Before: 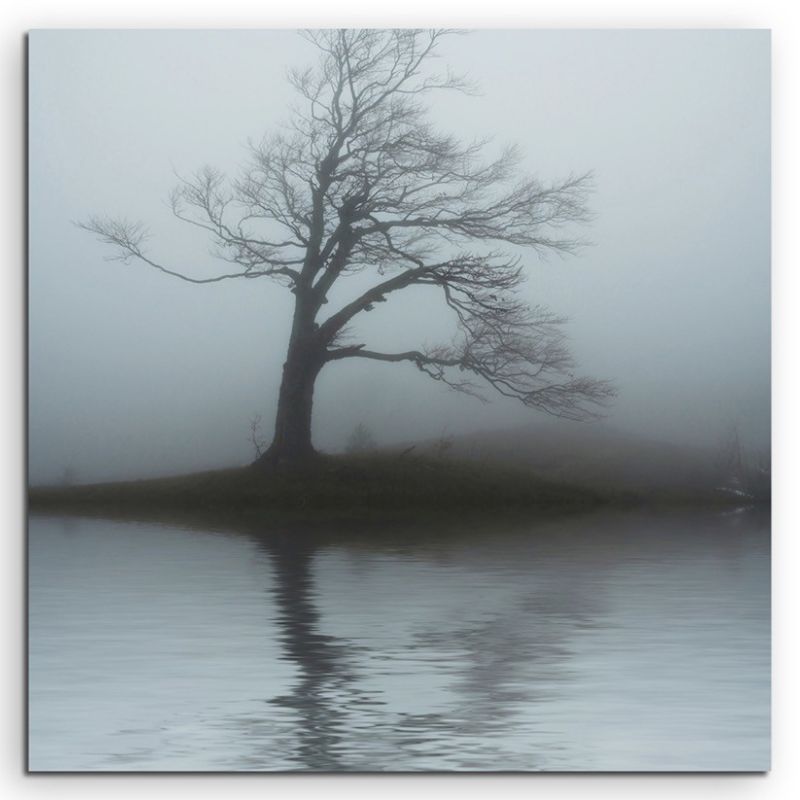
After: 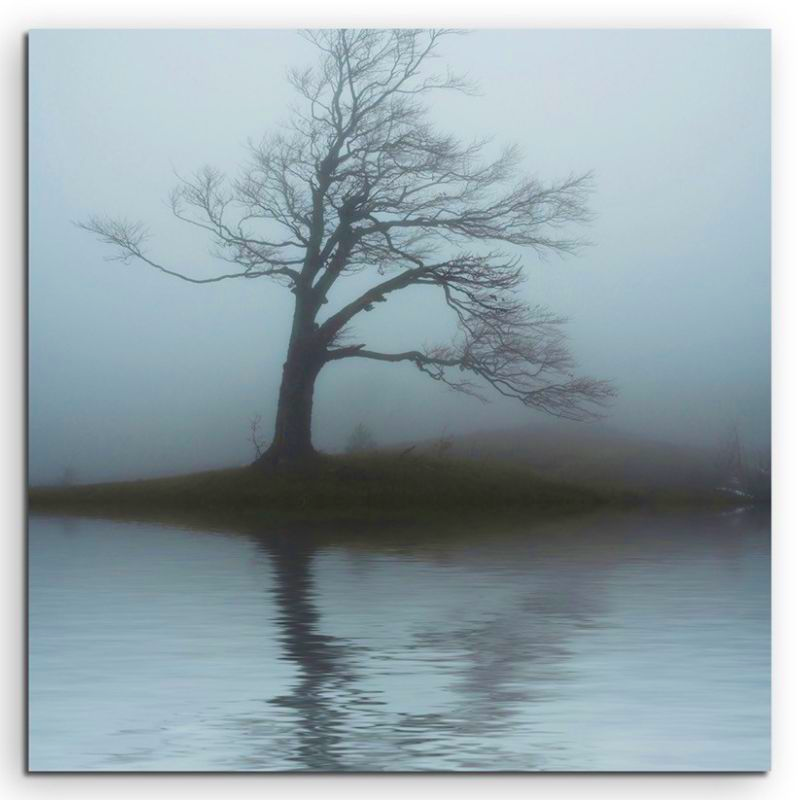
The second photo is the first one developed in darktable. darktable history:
velvia: strength 51.24%, mid-tones bias 0.515
